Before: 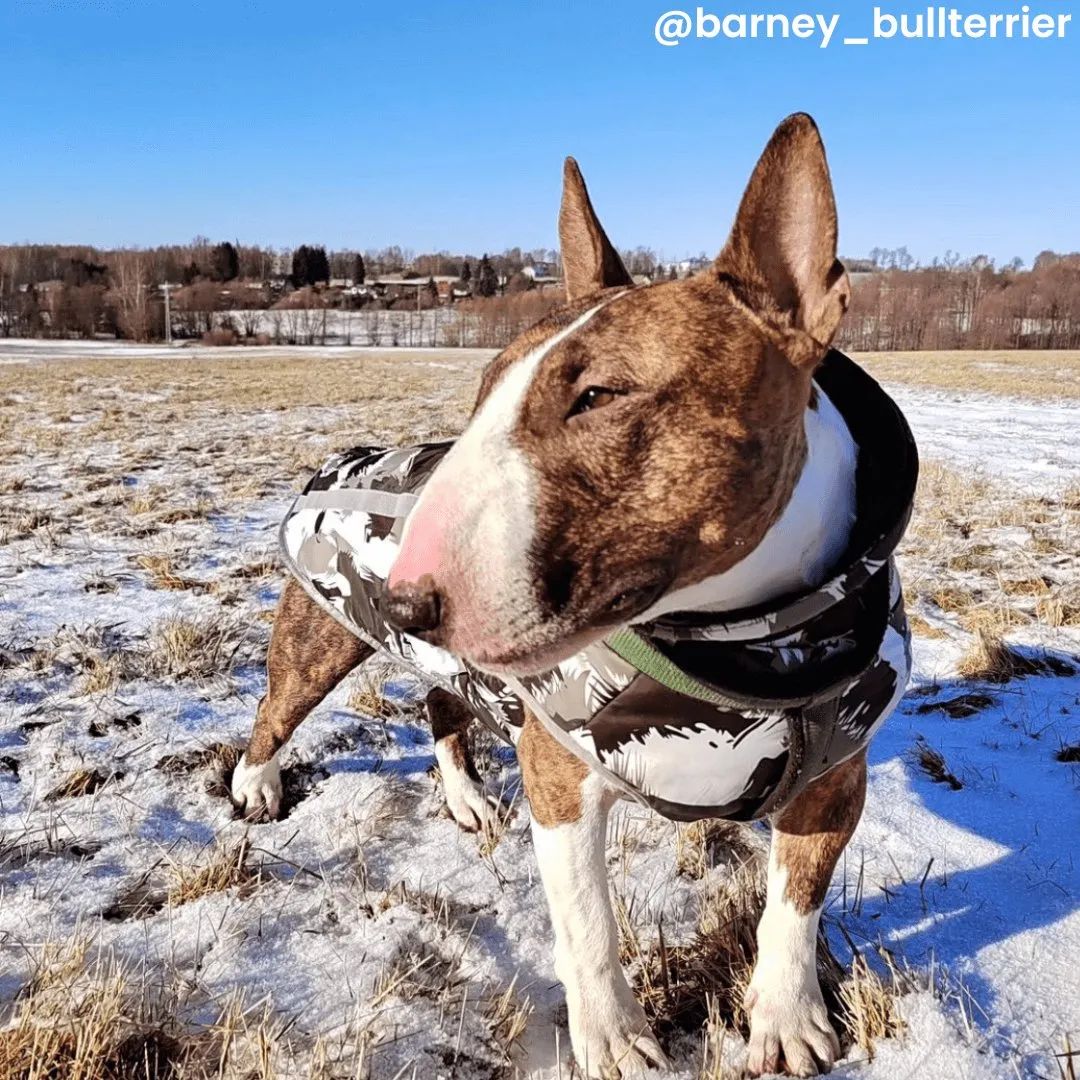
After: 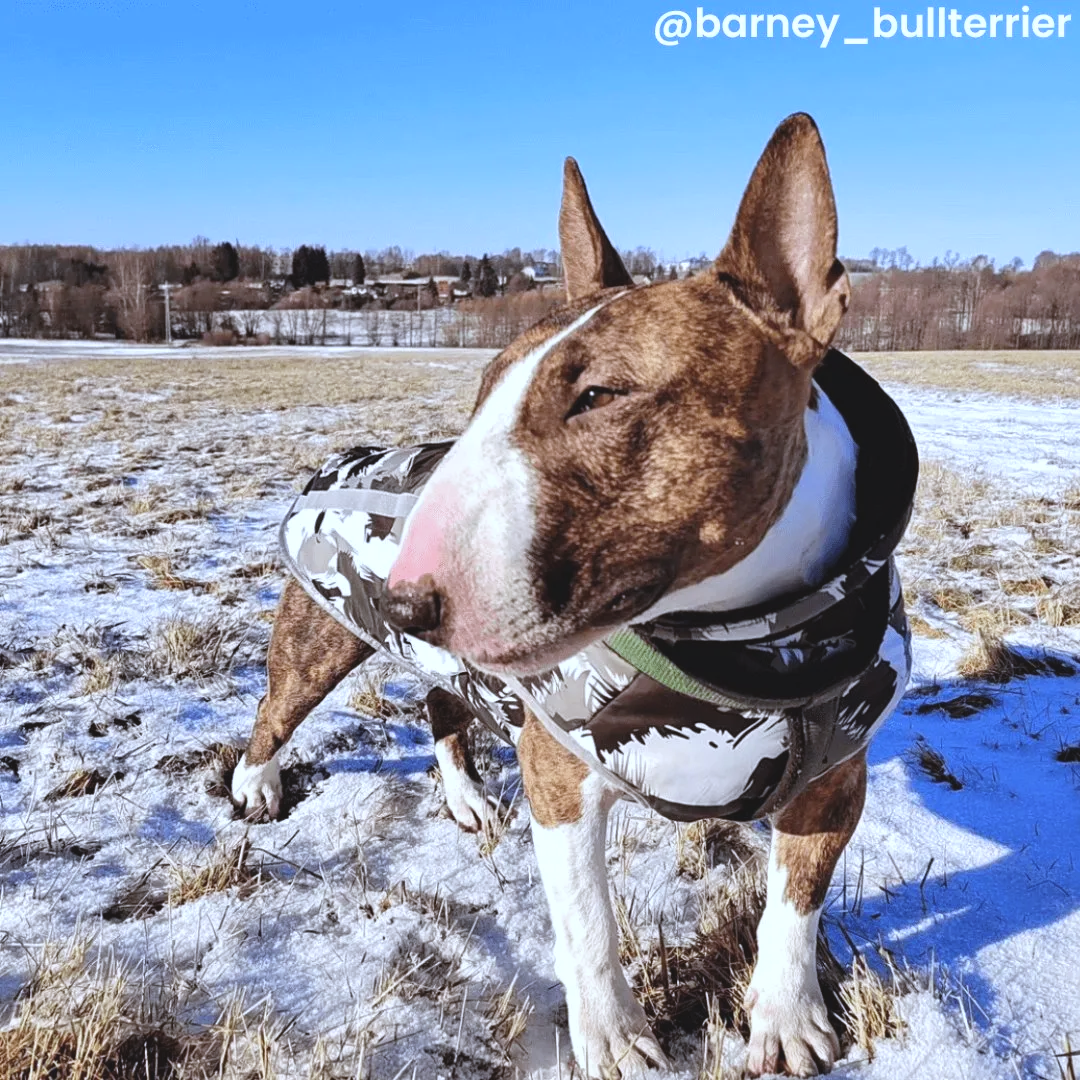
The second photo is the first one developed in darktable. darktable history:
exposure: black level correction -0.008, exposure 0.067 EV, compensate highlight preservation false
white balance: red 0.931, blue 1.11
